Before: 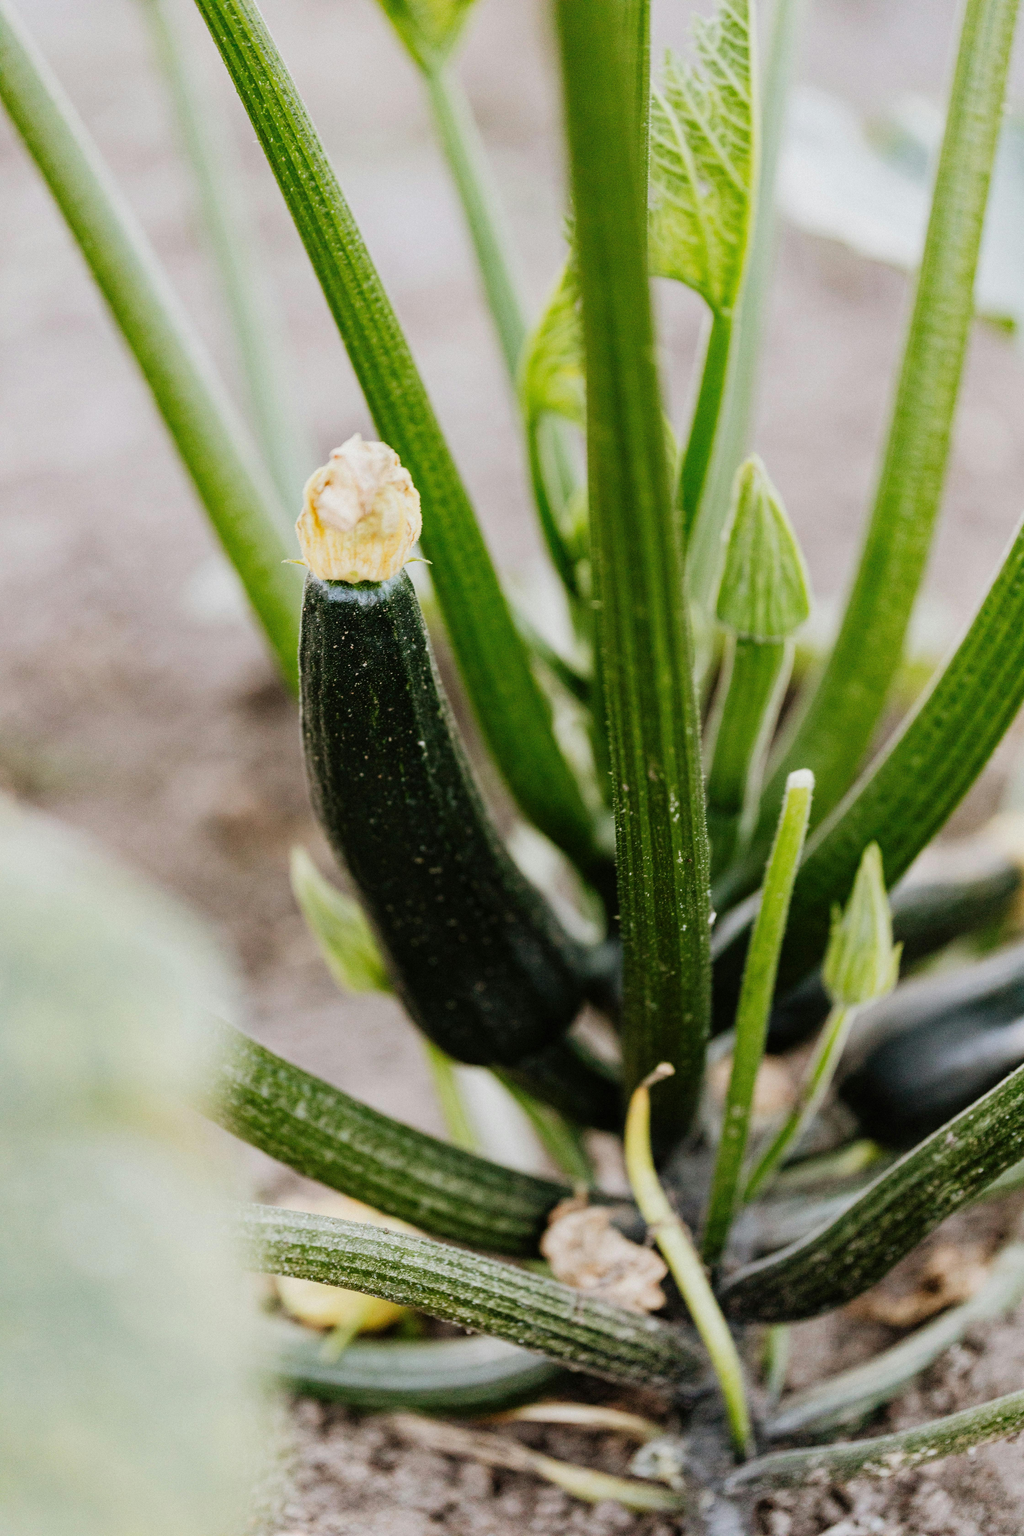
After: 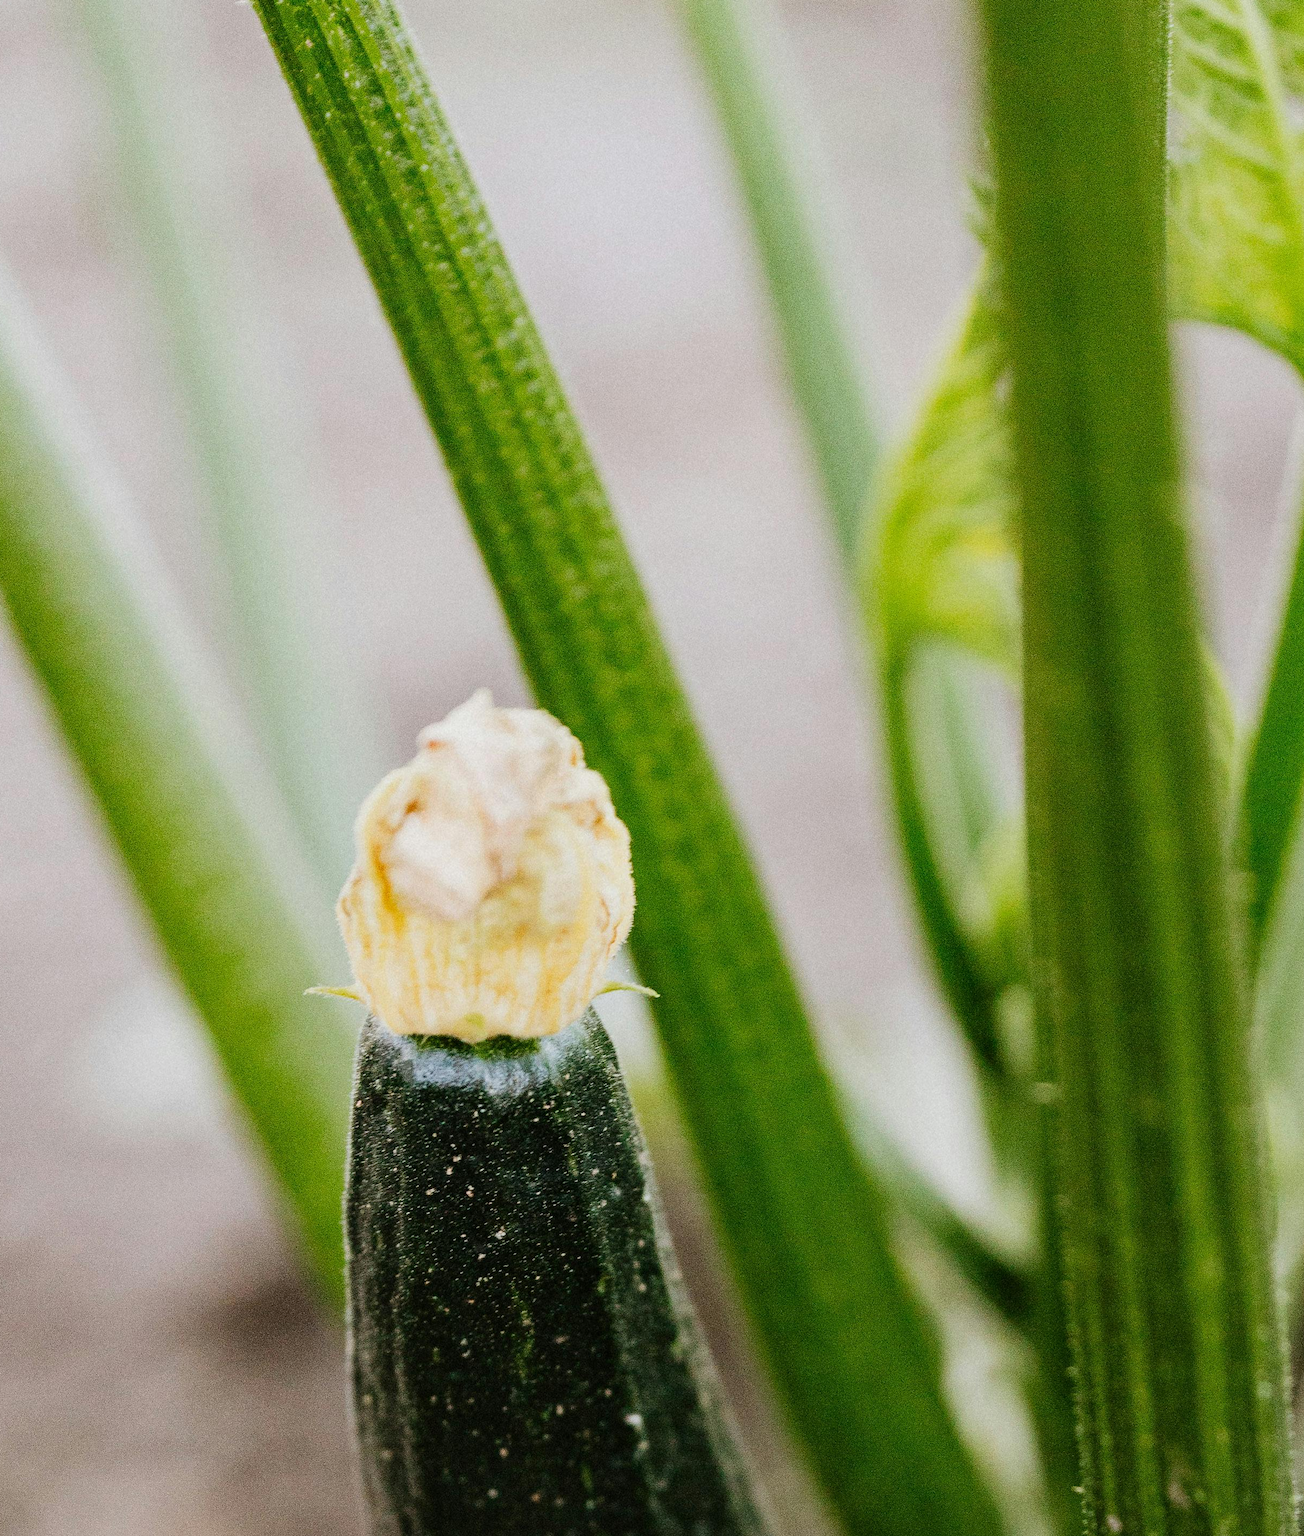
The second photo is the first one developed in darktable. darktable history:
crop: left 14.893%, top 9.162%, right 30.98%, bottom 48.36%
